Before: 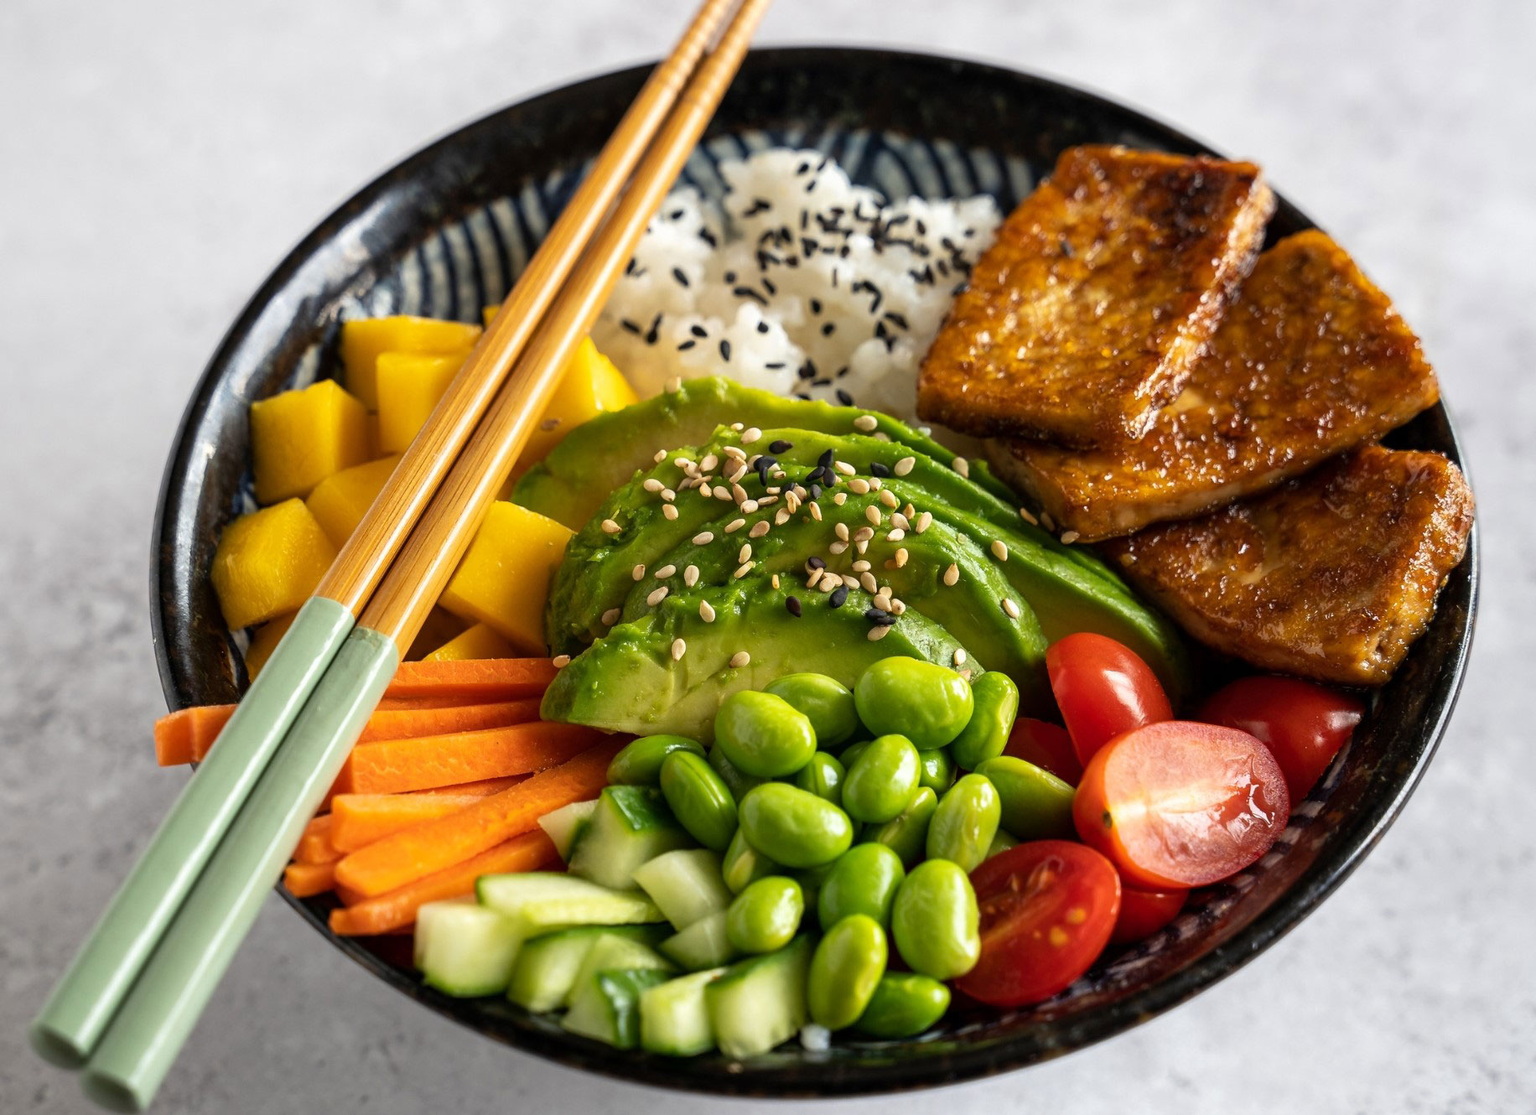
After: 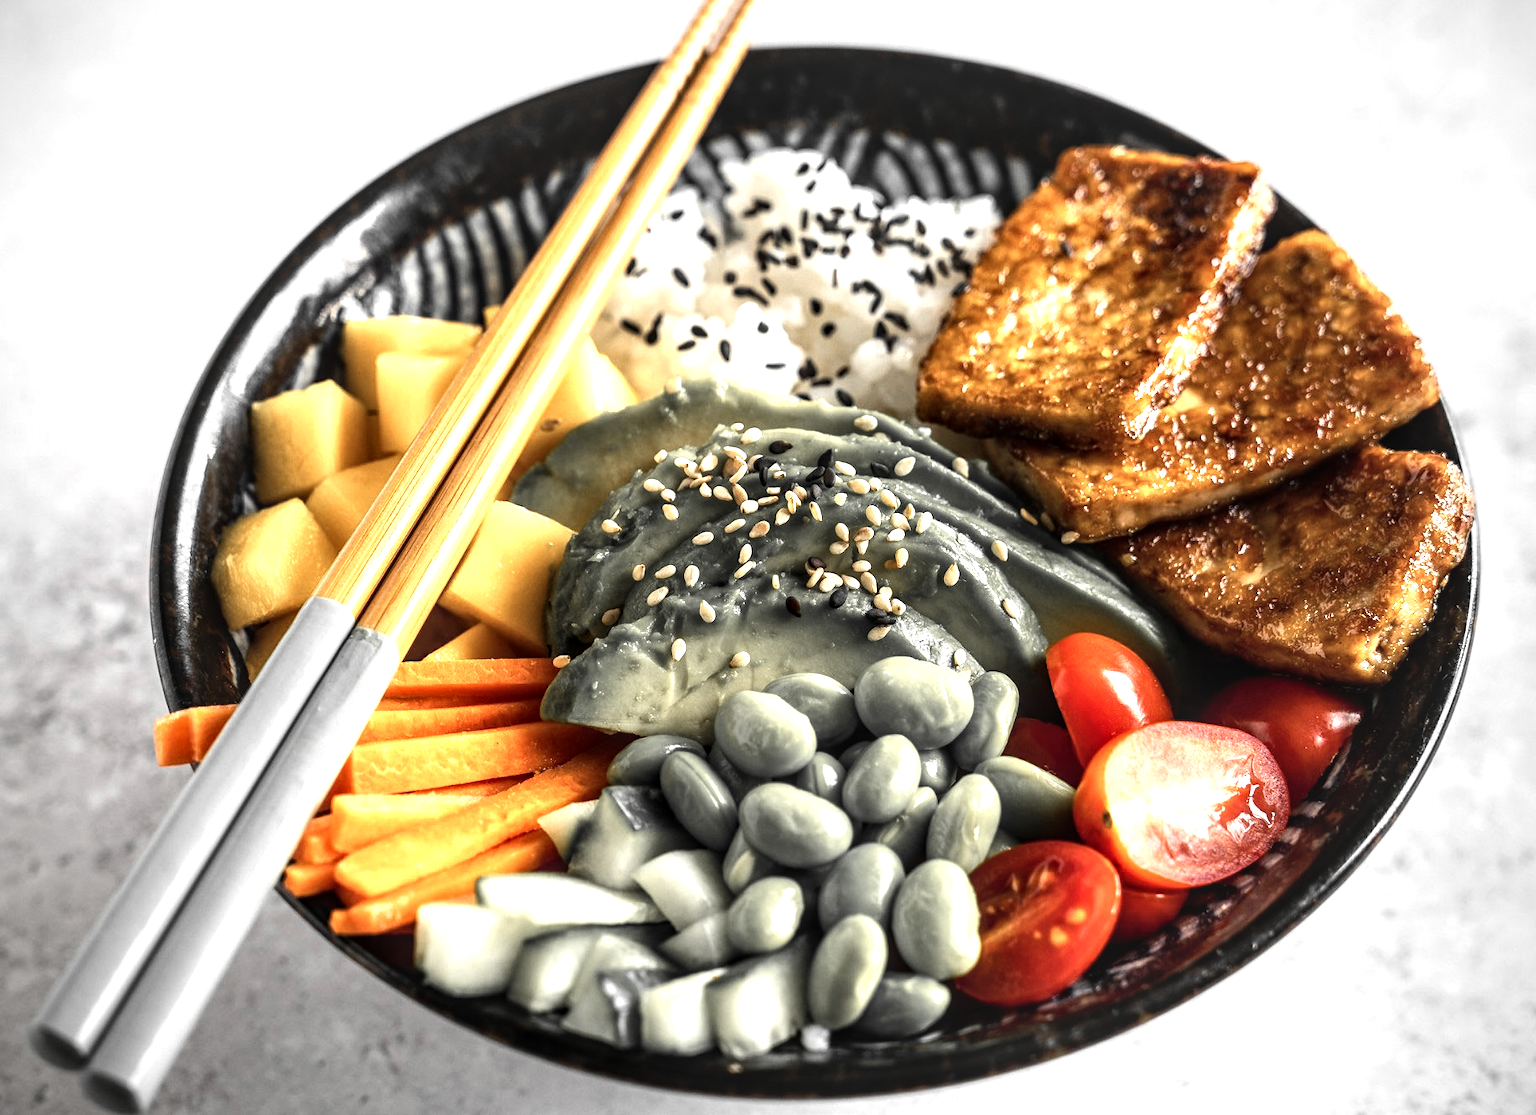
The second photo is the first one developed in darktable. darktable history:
tone equalizer: -8 EV -0.75 EV, -7 EV -0.7 EV, -6 EV -0.6 EV, -5 EV -0.4 EV, -3 EV 0.4 EV, -2 EV 0.6 EV, -1 EV 0.7 EV, +0 EV 0.75 EV, edges refinement/feathering 500, mask exposure compensation -1.57 EV, preserve details no
color zones: curves: ch0 [(0, 0.447) (0.184, 0.543) (0.323, 0.476) (0.429, 0.445) (0.571, 0.443) (0.714, 0.451) (0.857, 0.452) (1, 0.447)]; ch1 [(0, 0.464) (0.176, 0.46) (0.287, 0.177) (0.429, 0.002) (0.571, 0) (0.714, 0) (0.857, 0) (1, 0.464)], mix 20%
vignetting: on, module defaults
exposure: exposure 0.2 EV, compensate highlight preservation false
local contrast: detail 130%
